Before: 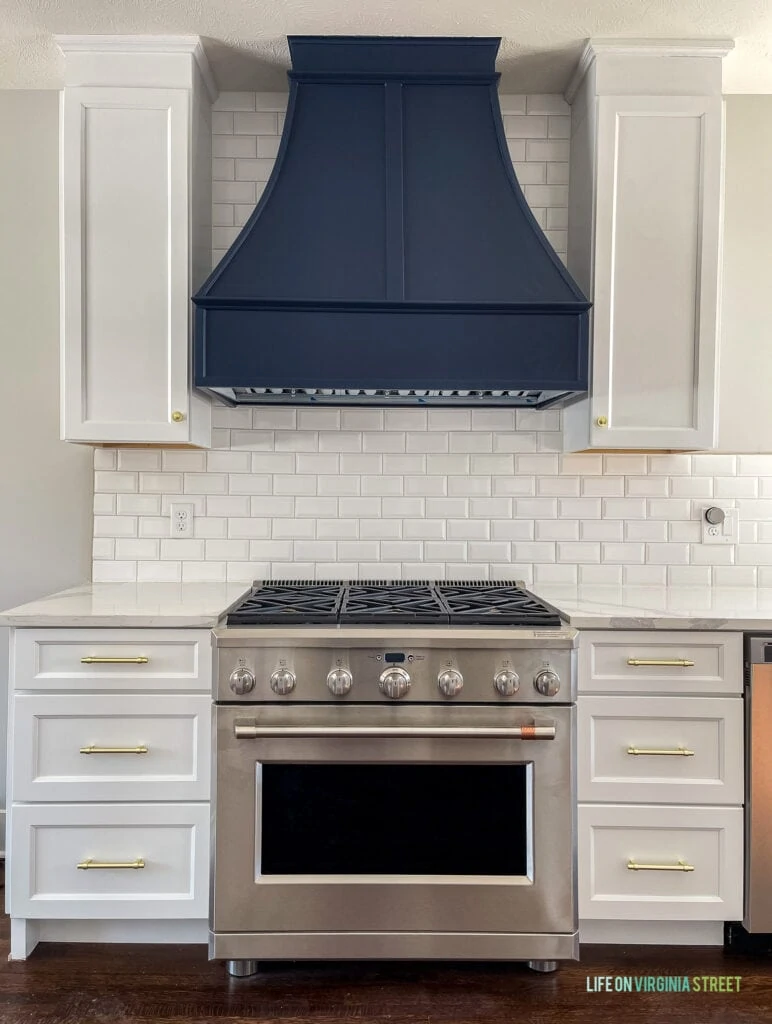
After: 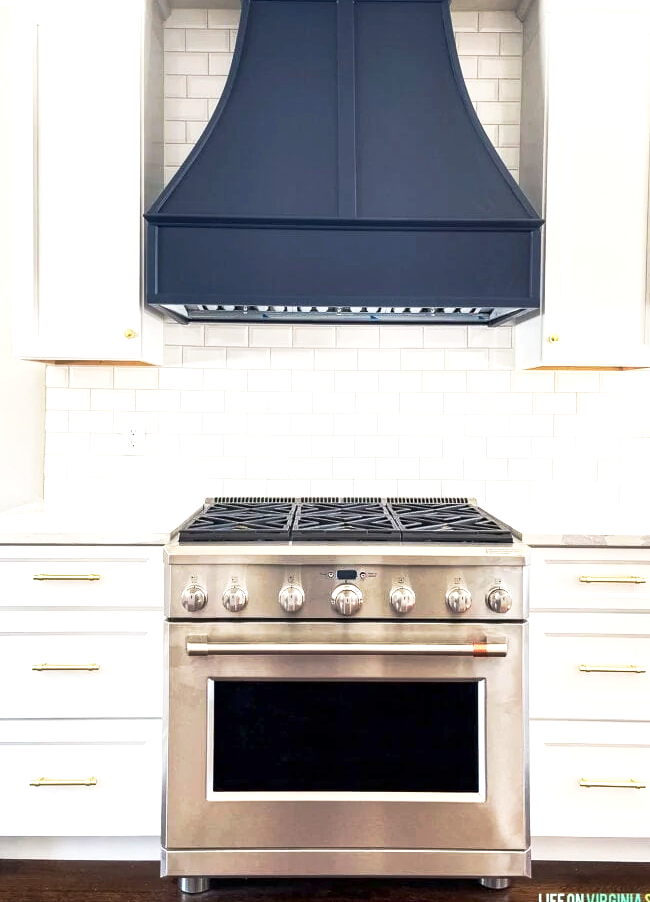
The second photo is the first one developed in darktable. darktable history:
crop: left 6.275%, top 8.137%, right 9.528%, bottom 3.723%
exposure: exposure 1.094 EV, compensate highlight preservation false
base curve: curves: ch0 [(0, 0) (0.257, 0.25) (0.482, 0.586) (0.757, 0.871) (1, 1)], preserve colors none
